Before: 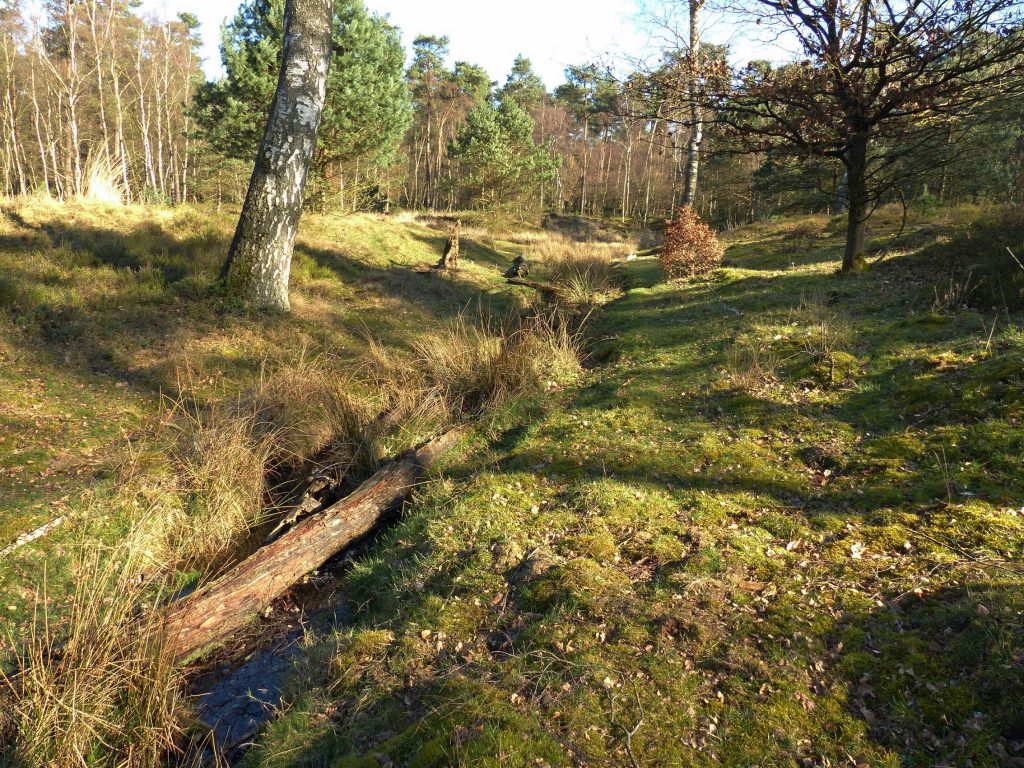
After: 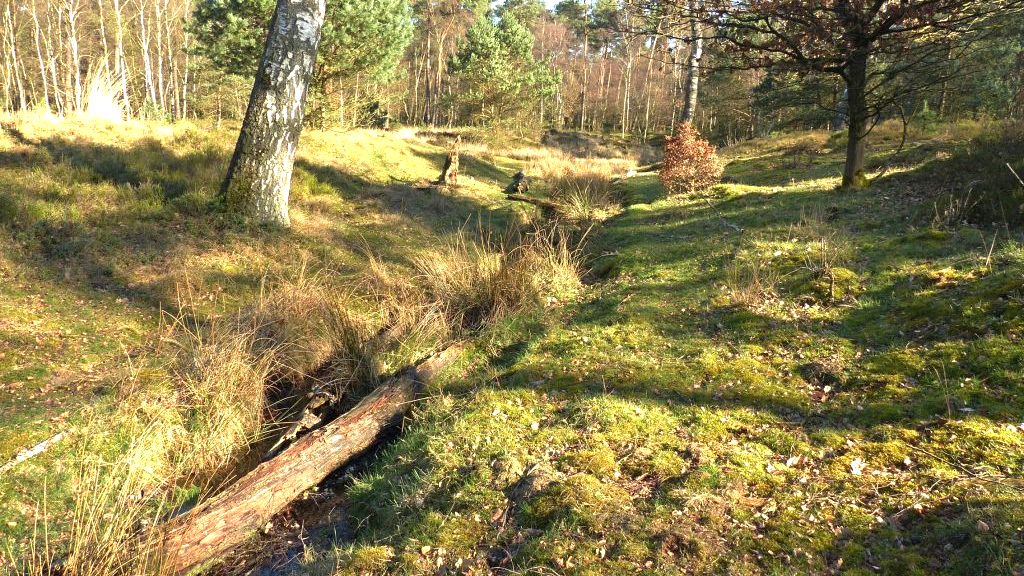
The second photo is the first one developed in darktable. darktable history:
exposure: exposure 0.669 EV, compensate highlight preservation false
crop: top 11.038%, bottom 13.962%
